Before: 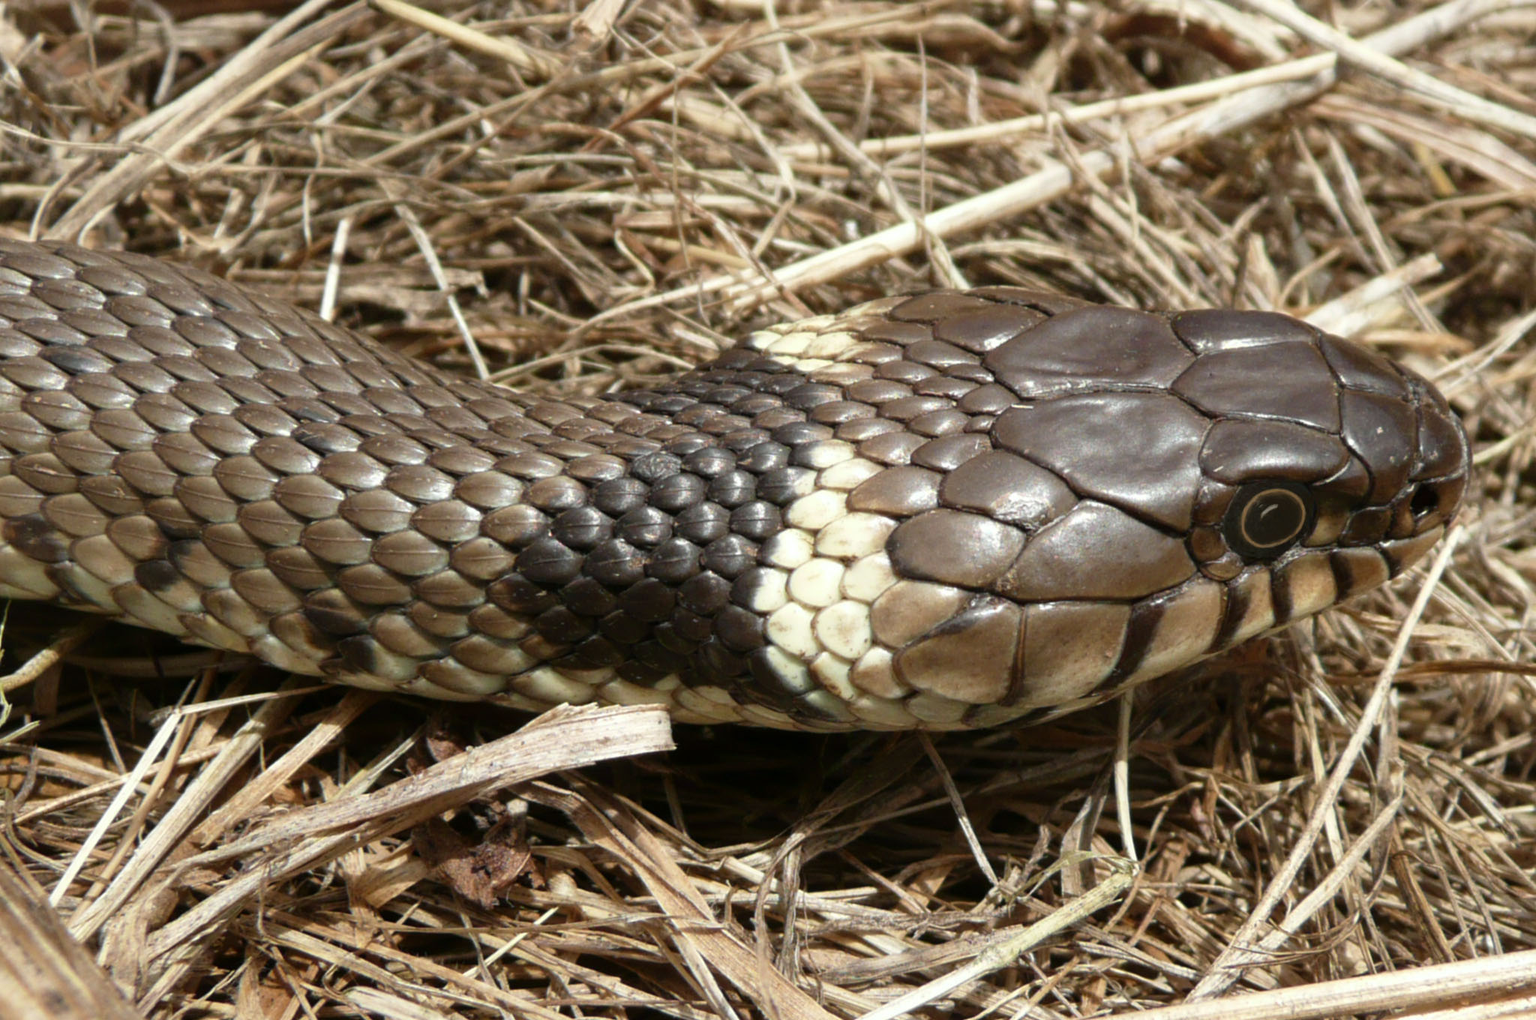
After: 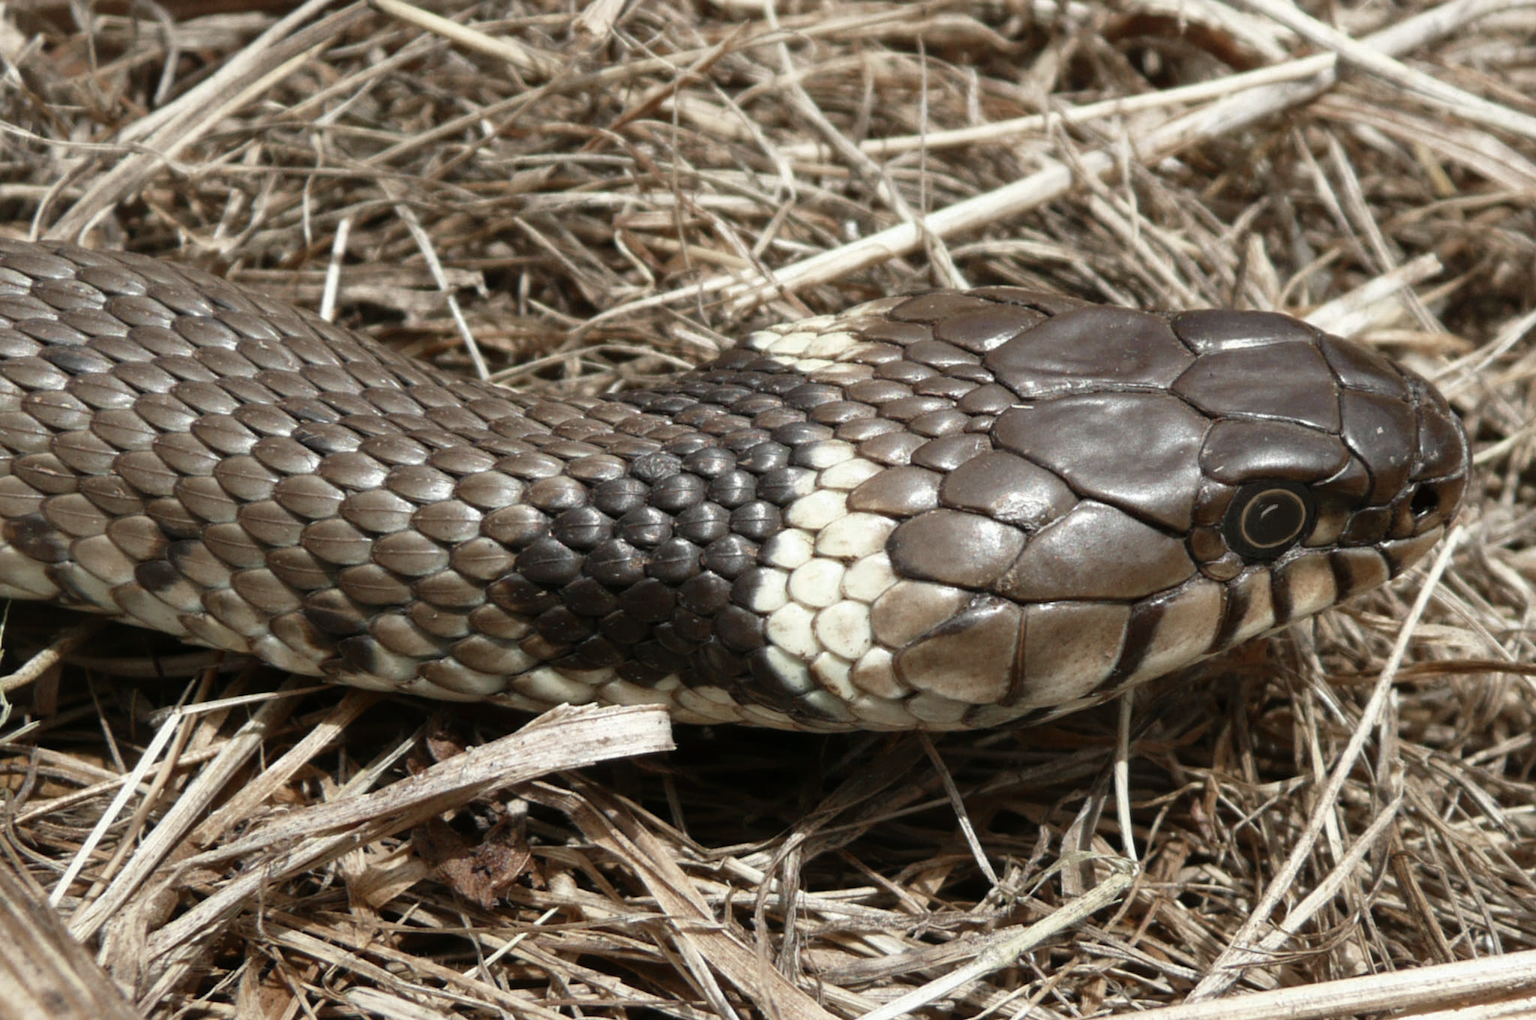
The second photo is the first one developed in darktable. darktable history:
color zones: curves: ch0 [(0, 0.5) (0.125, 0.4) (0.25, 0.5) (0.375, 0.4) (0.5, 0.4) (0.625, 0.35) (0.75, 0.35) (0.875, 0.5)]; ch1 [(0, 0.35) (0.125, 0.45) (0.25, 0.35) (0.375, 0.35) (0.5, 0.35) (0.625, 0.35) (0.75, 0.45) (0.875, 0.35)]; ch2 [(0, 0.6) (0.125, 0.5) (0.25, 0.5) (0.375, 0.6) (0.5, 0.6) (0.625, 0.5) (0.75, 0.5) (0.875, 0.5)], mix 26.71%
